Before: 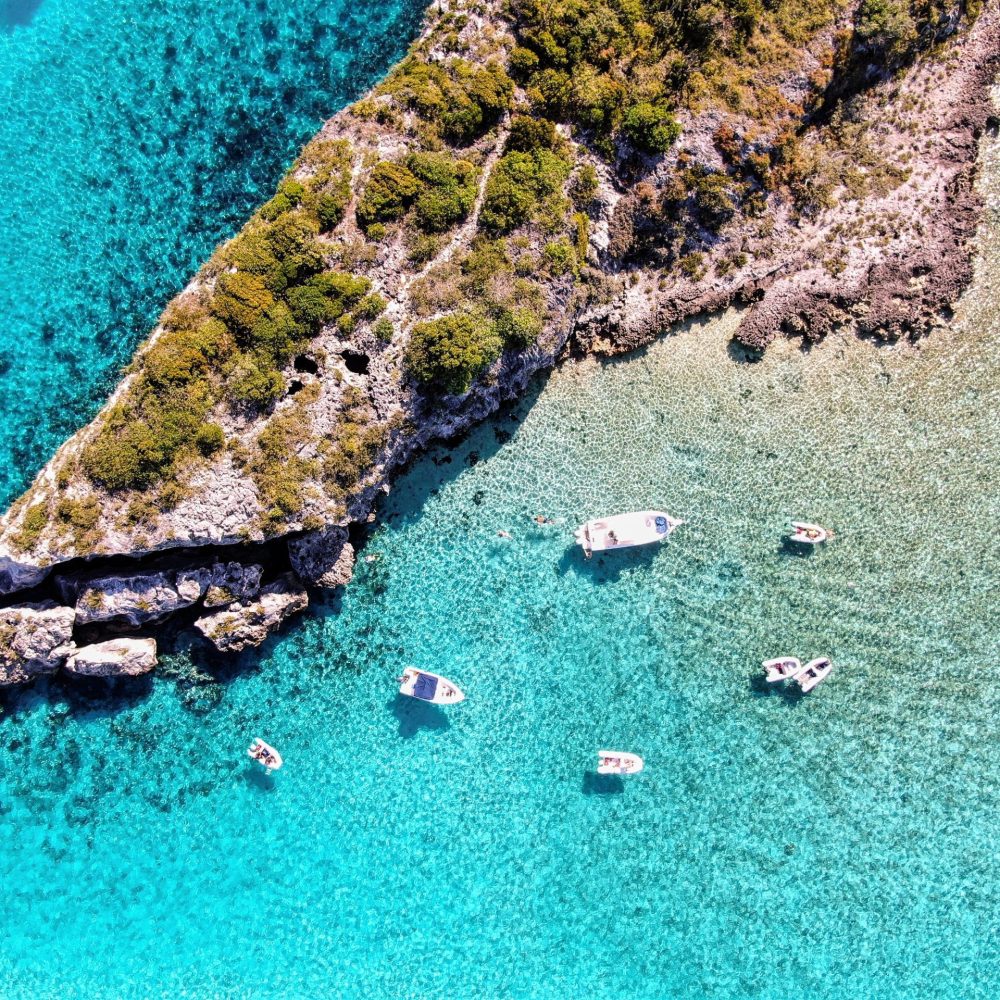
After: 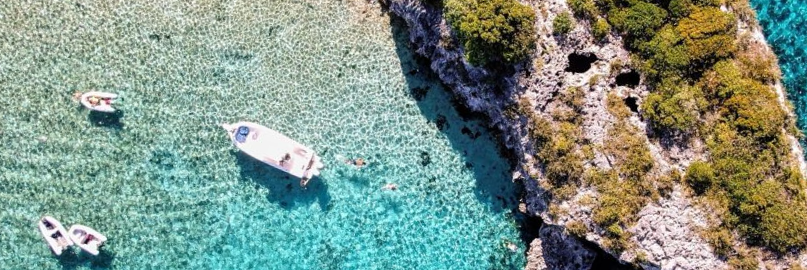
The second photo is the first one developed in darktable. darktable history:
crop and rotate: angle 16.12°, top 30.835%, bottom 35.653%
